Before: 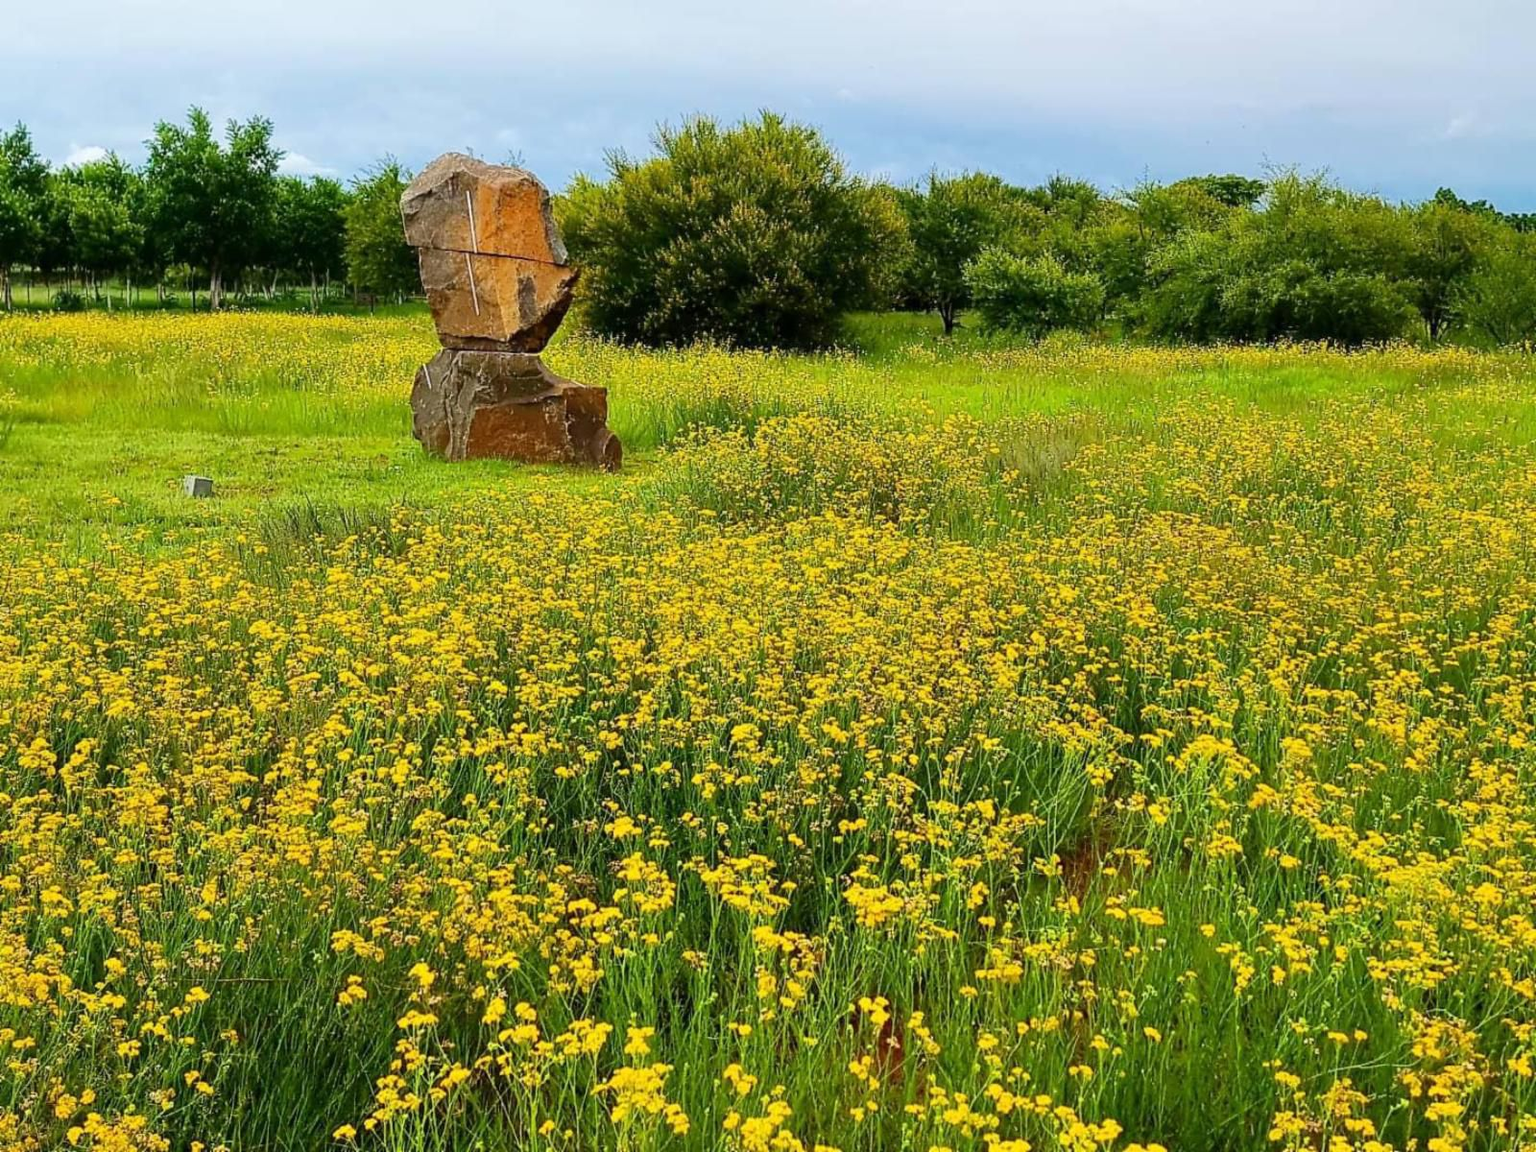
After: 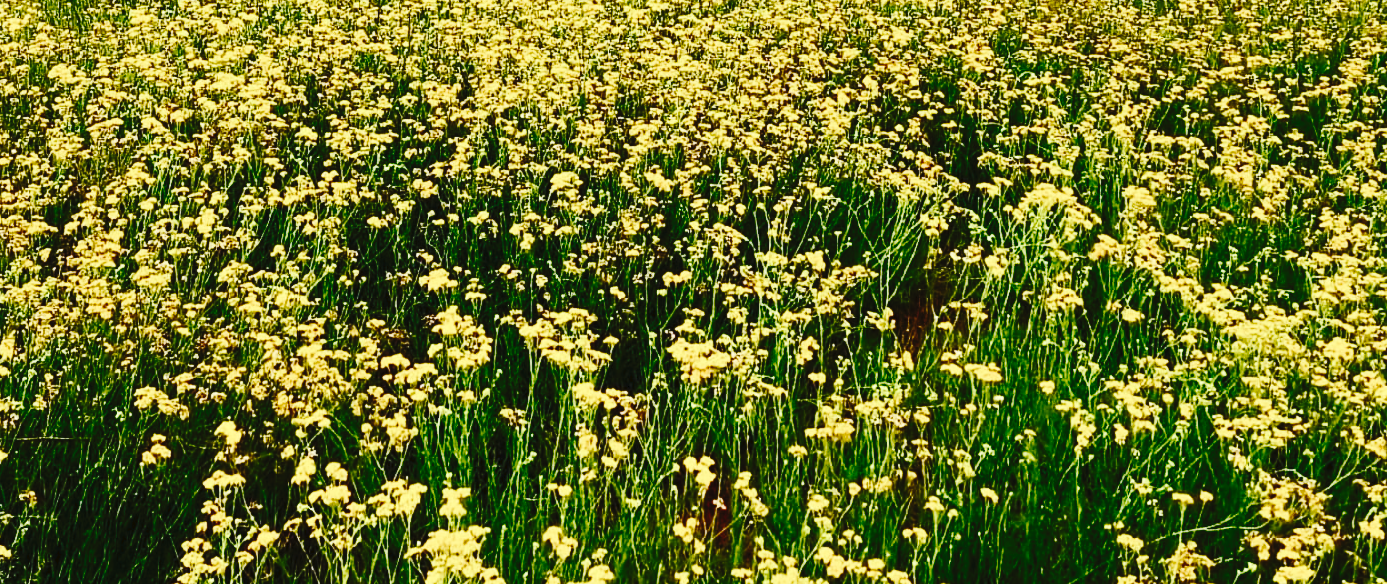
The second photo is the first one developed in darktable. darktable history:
tone curve: curves: ch0 [(0, 0) (0.003, 0.031) (0.011, 0.033) (0.025, 0.038) (0.044, 0.049) (0.069, 0.059) (0.1, 0.071) (0.136, 0.093) (0.177, 0.142) (0.224, 0.204) (0.277, 0.292) (0.335, 0.387) (0.399, 0.484) (0.468, 0.567) (0.543, 0.643) (0.623, 0.712) (0.709, 0.776) (0.801, 0.837) (0.898, 0.903) (1, 1)], preserve colors none
base curve: curves: ch0 [(0, 0) (0.028, 0.03) (0.121, 0.232) (0.46, 0.748) (0.859, 0.968) (1, 1)], preserve colors none
color balance rgb: perceptual saturation grading › global saturation 14.463%, perceptual saturation grading › highlights -24.811%, perceptual saturation grading › shadows 25.493%, perceptual brilliance grading › highlights 2.378%, perceptual brilliance grading › mid-tones -49.581%, perceptual brilliance grading › shadows -49.897%
crop and rotate: left 13.281%, top 48.537%, bottom 2.721%
